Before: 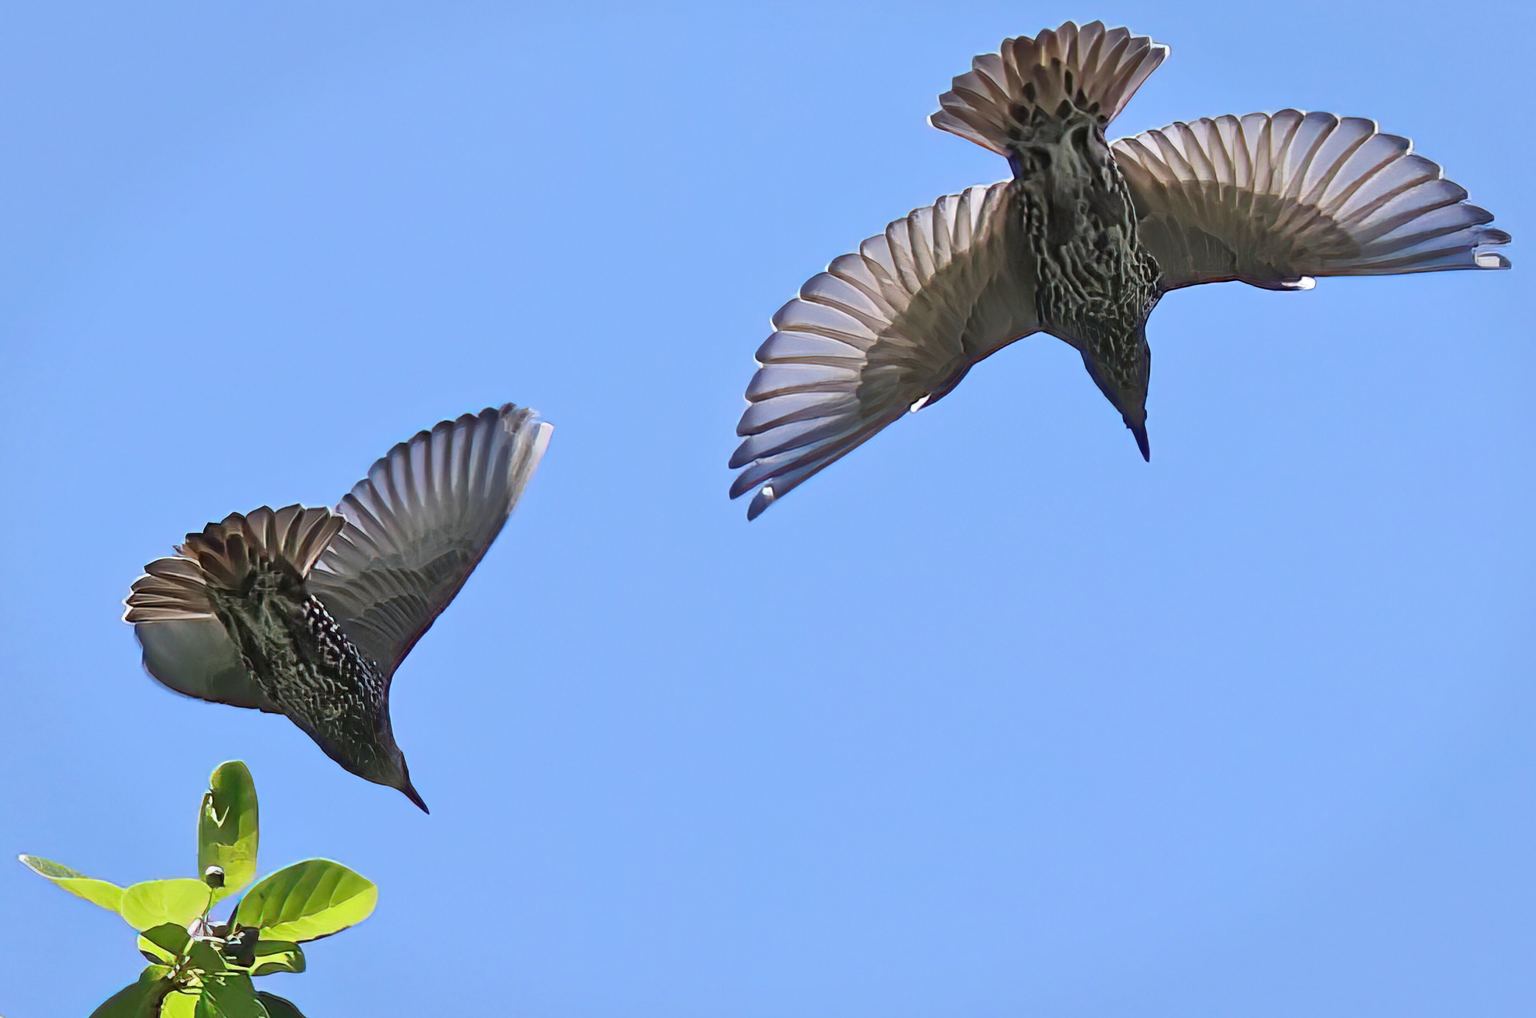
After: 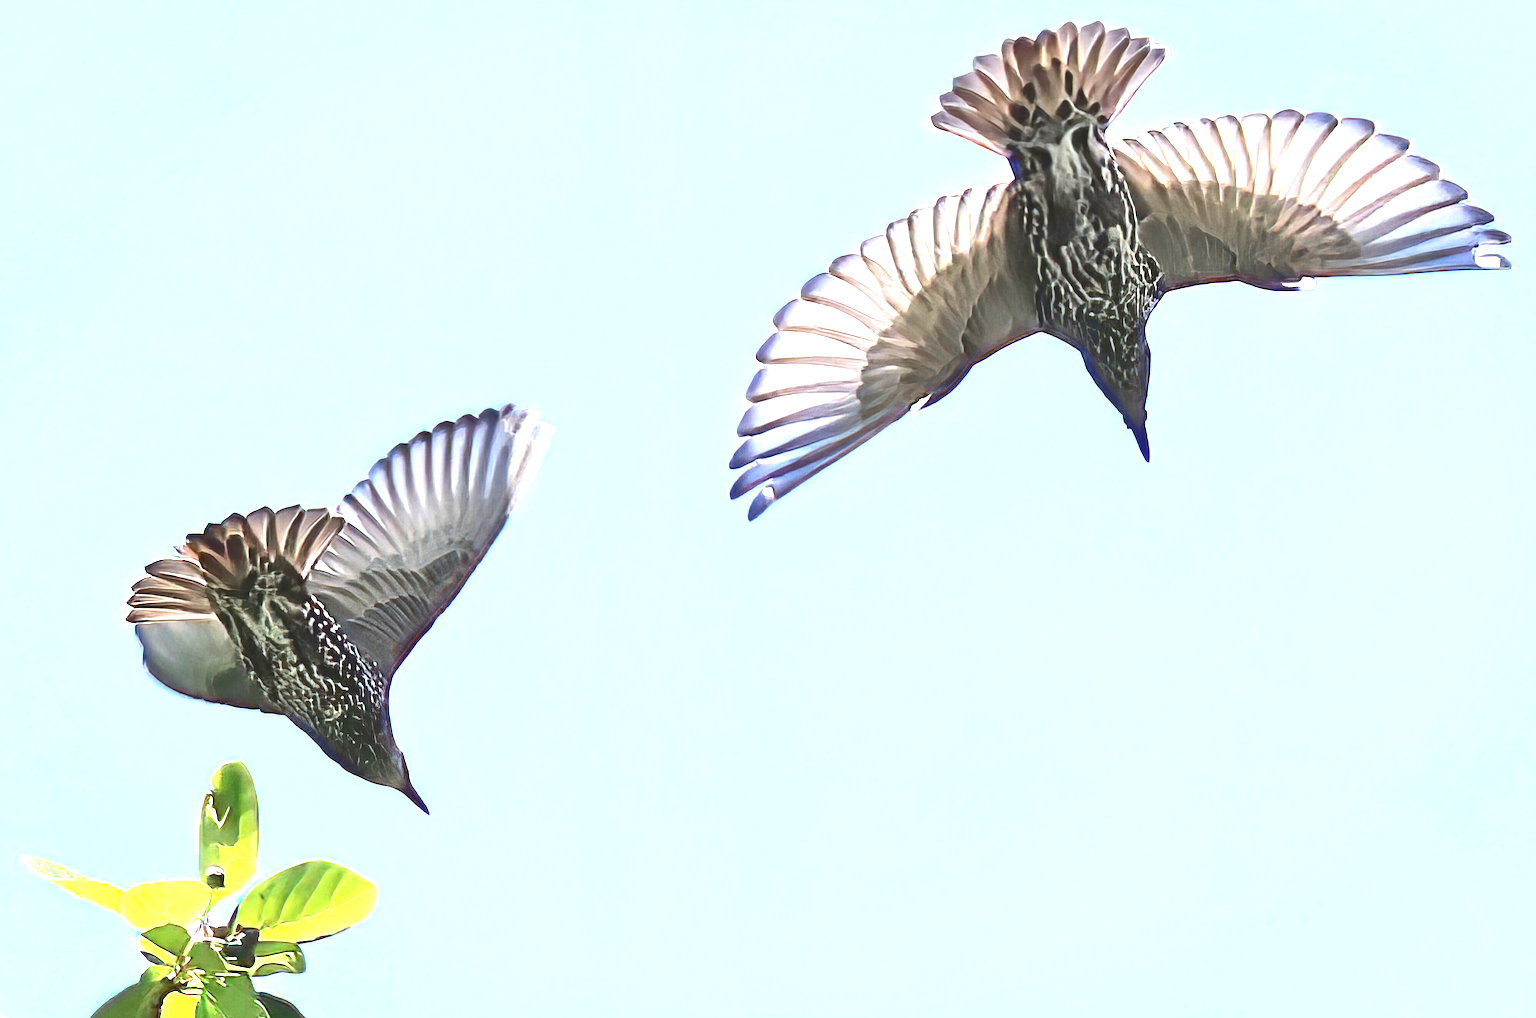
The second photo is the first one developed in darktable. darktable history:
tone curve: curves: ch0 [(0, 0) (0.003, 0.112) (0.011, 0.115) (0.025, 0.111) (0.044, 0.114) (0.069, 0.126) (0.1, 0.144) (0.136, 0.164) (0.177, 0.196) (0.224, 0.249) (0.277, 0.316) (0.335, 0.401) (0.399, 0.487) (0.468, 0.571) (0.543, 0.647) (0.623, 0.728) (0.709, 0.795) (0.801, 0.866) (0.898, 0.933) (1, 1)], color space Lab, independent channels, preserve colors none
levels: levels [0, 0.352, 0.703]
